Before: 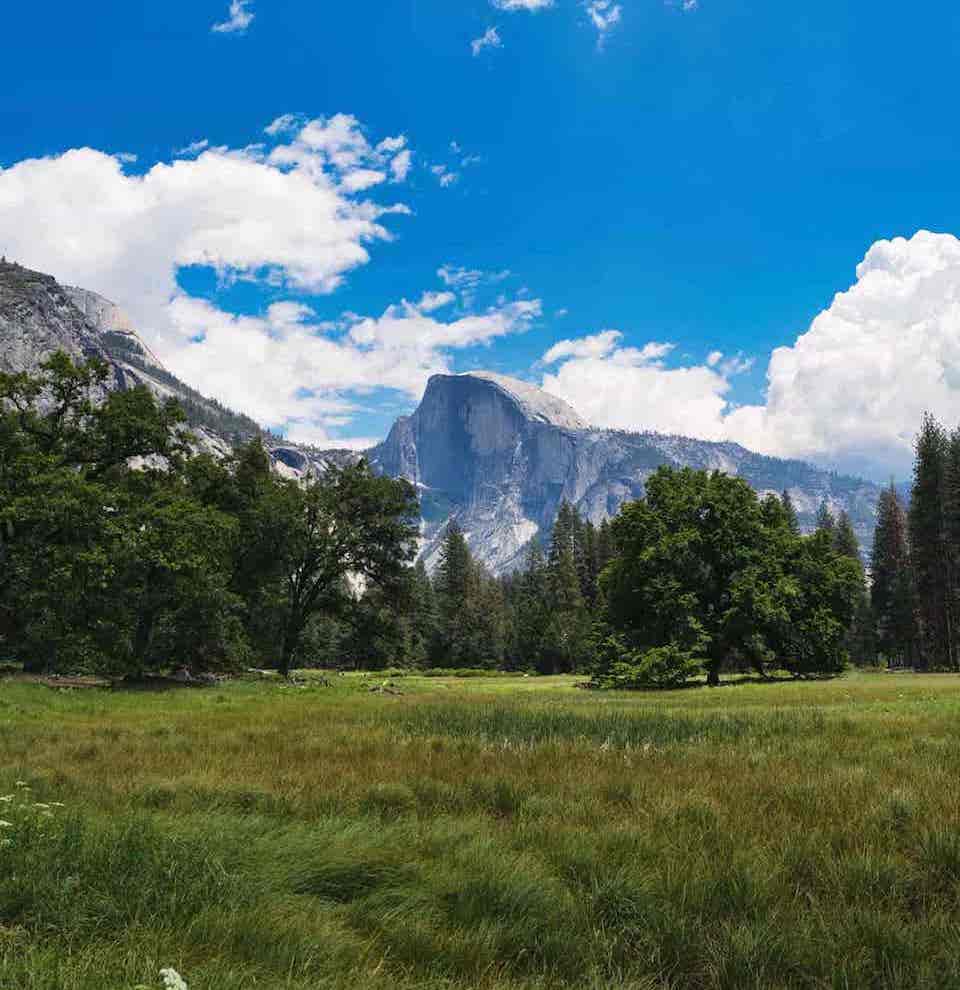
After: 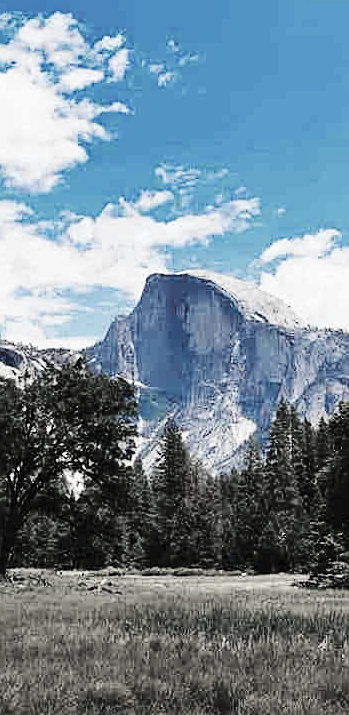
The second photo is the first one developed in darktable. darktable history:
sharpen: on, module defaults
haze removal: strength 0.117, distance 0.254, compatibility mode true, adaptive false
color zones: curves: ch1 [(0.238, 0.163) (0.476, 0.2) (0.733, 0.322) (0.848, 0.134)], mix 39.51%
base curve: curves: ch0 [(0, 0) (0.036, 0.025) (0.121, 0.166) (0.206, 0.329) (0.605, 0.79) (1, 1)], preserve colors none
crop and rotate: left 29.381%, top 10.263%, right 34.186%, bottom 17.463%
contrast brightness saturation: contrast 0.077, saturation 0.201
